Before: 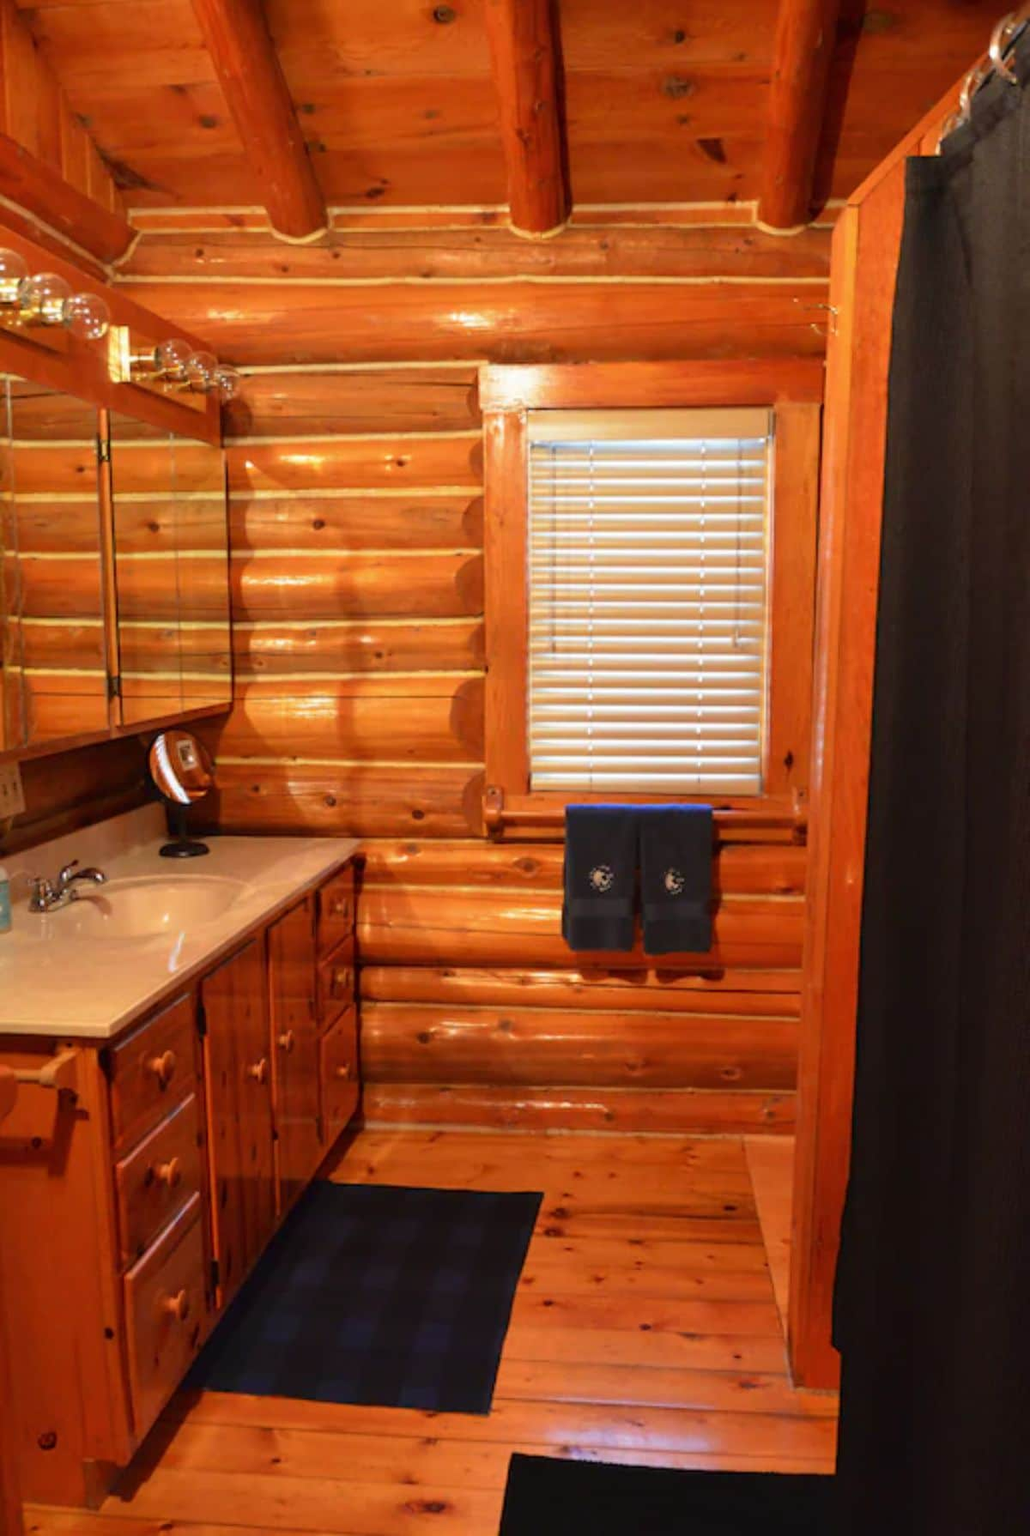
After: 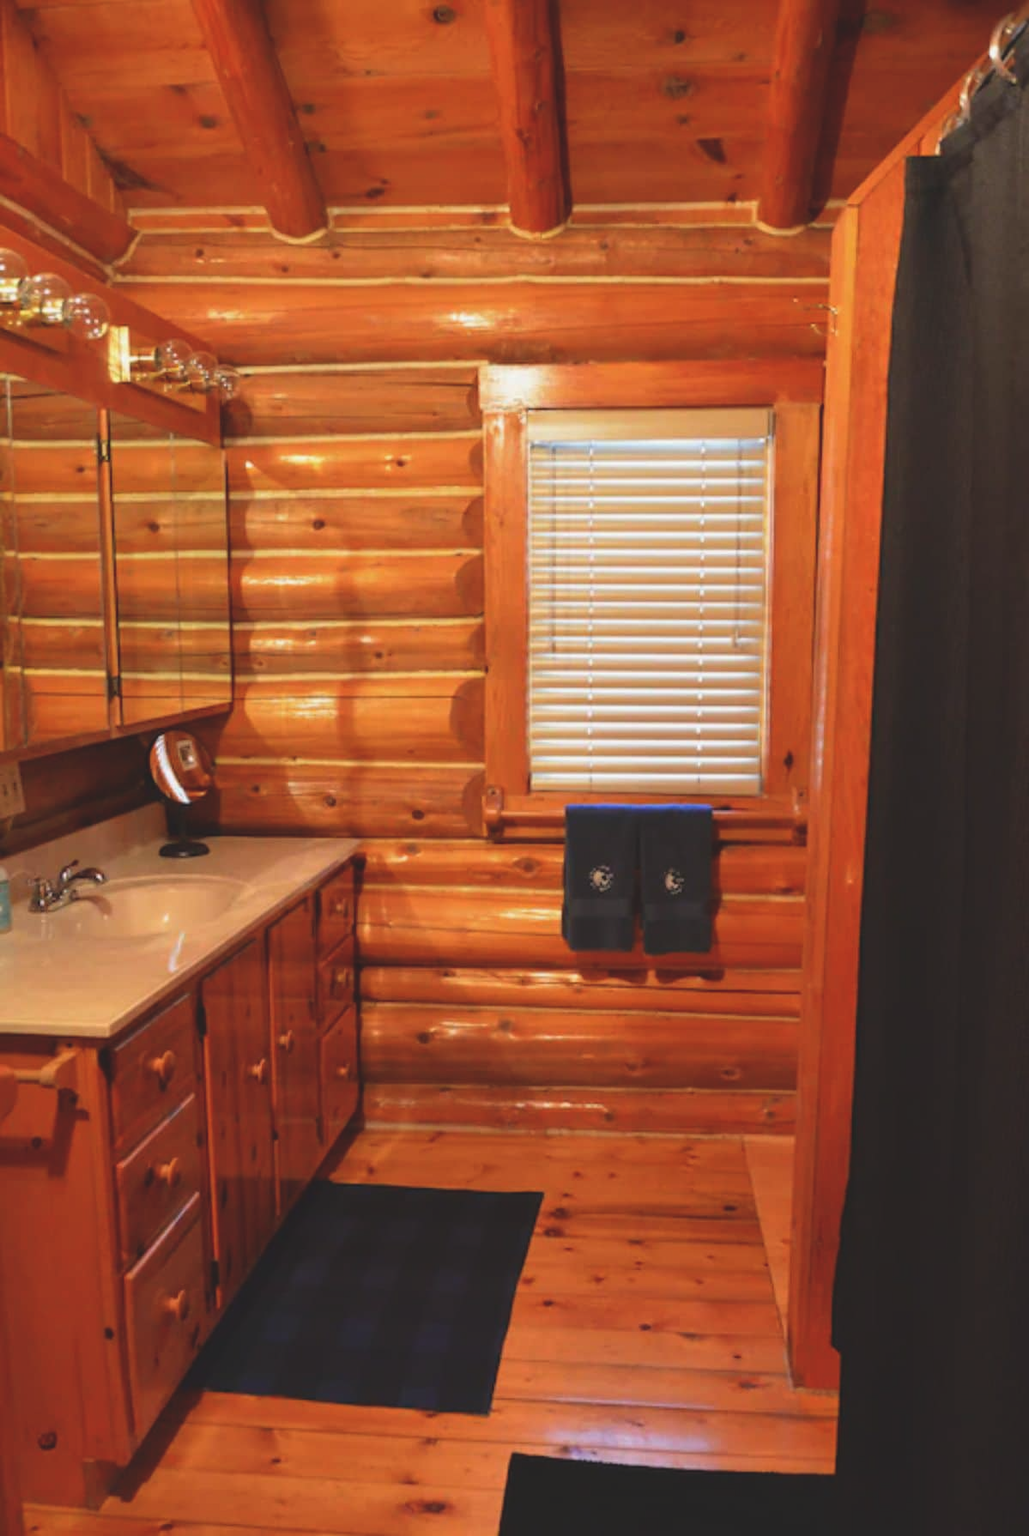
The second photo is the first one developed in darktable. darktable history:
exposure: black level correction -0.015, exposure -0.126 EV, compensate exposure bias true, compensate highlight preservation false
